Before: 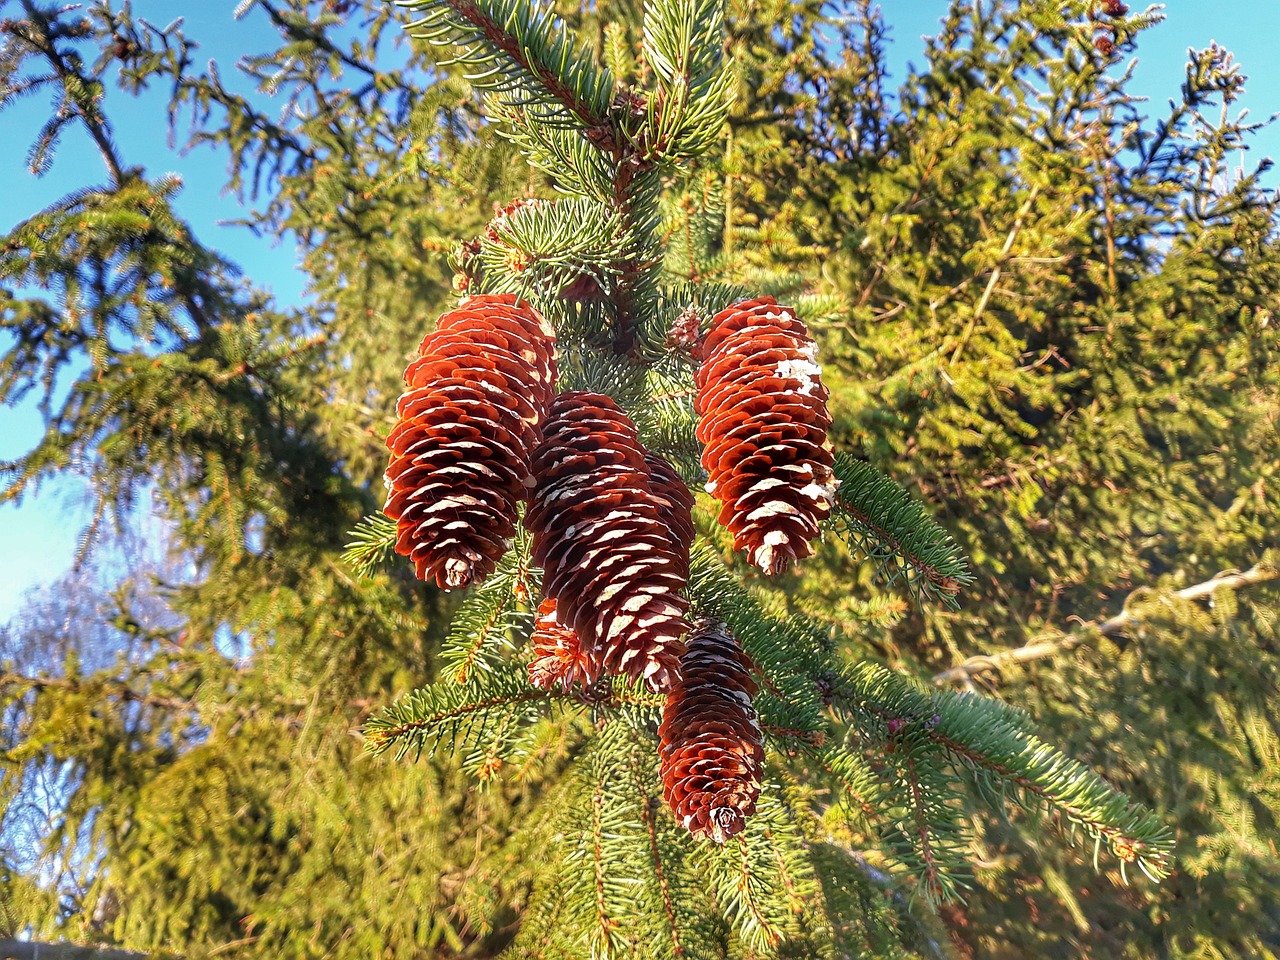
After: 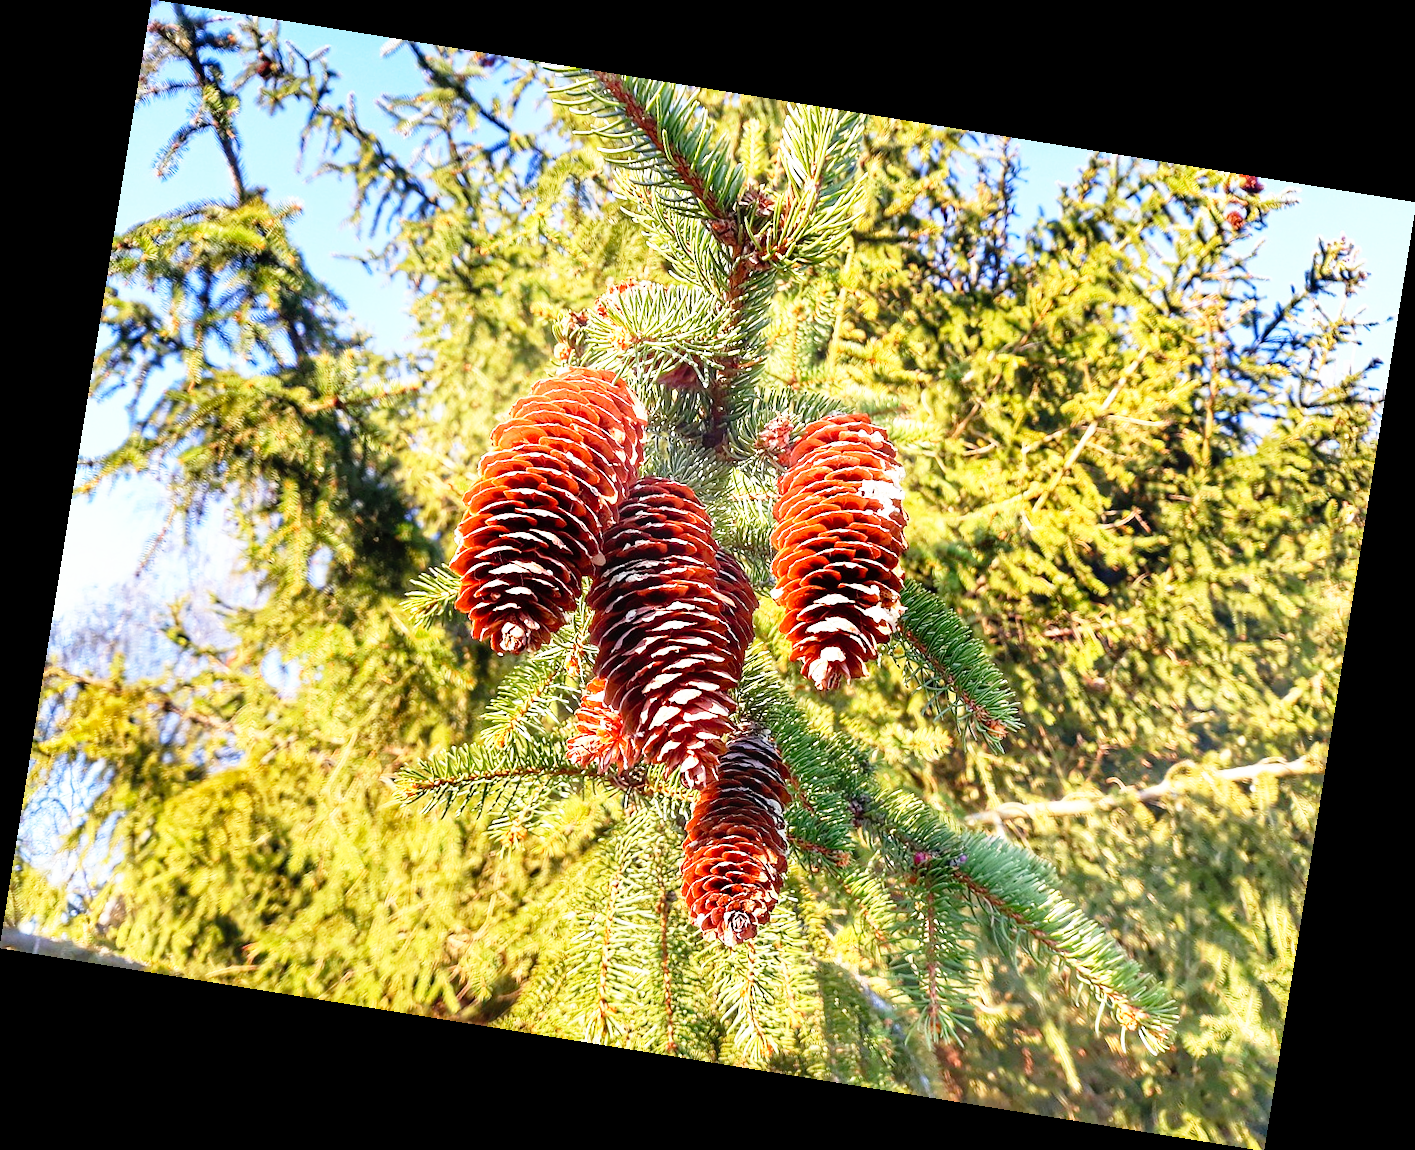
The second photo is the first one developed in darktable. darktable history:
base curve: curves: ch0 [(0, 0) (0.012, 0.01) (0.073, 0.168) (0.31, 0.711) (0.645, 0.957) (1, 1)], preserve colors none
rotate and perspective: rotation 9.12°, automatic cropping off
